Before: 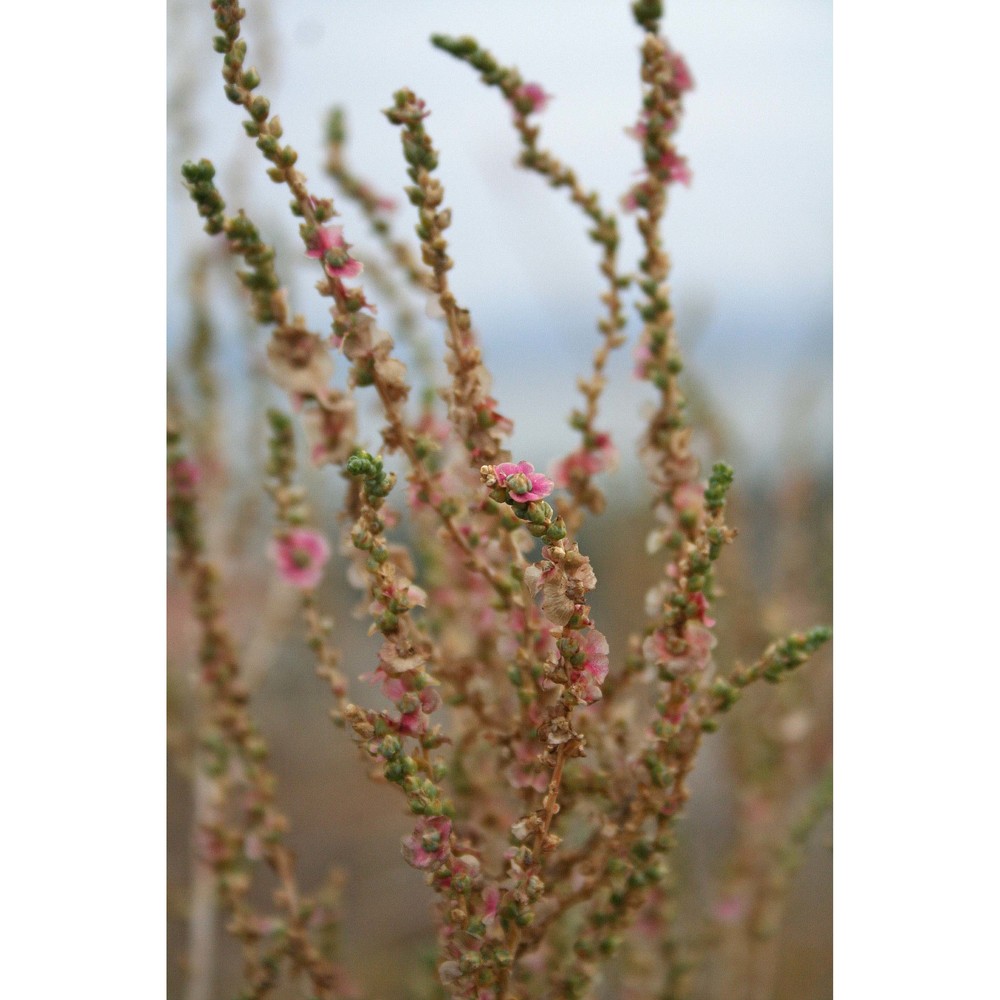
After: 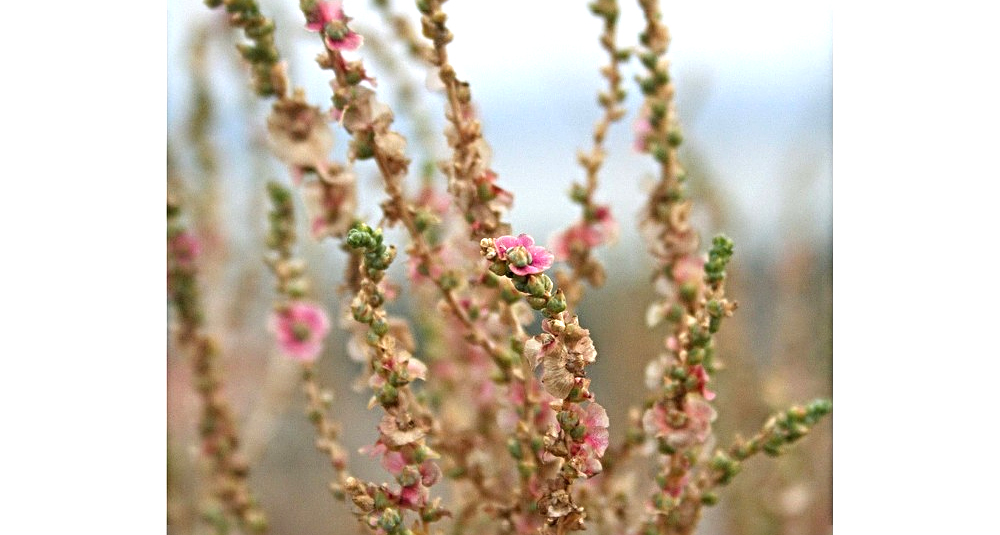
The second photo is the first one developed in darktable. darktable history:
exposure: exposure 0.643 EV, compensate highlight preservation false
crop and rotate: top 22.743%, bottom 23.73%
sharpen: radius 3.969
